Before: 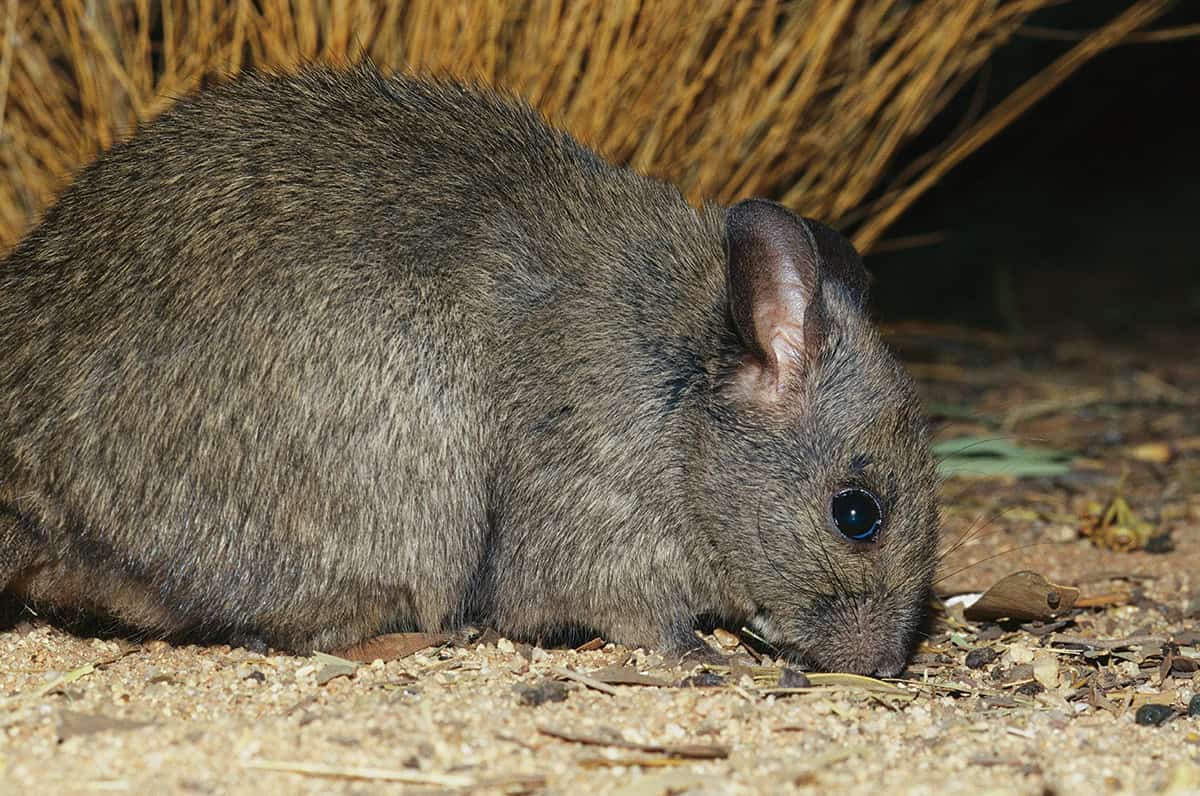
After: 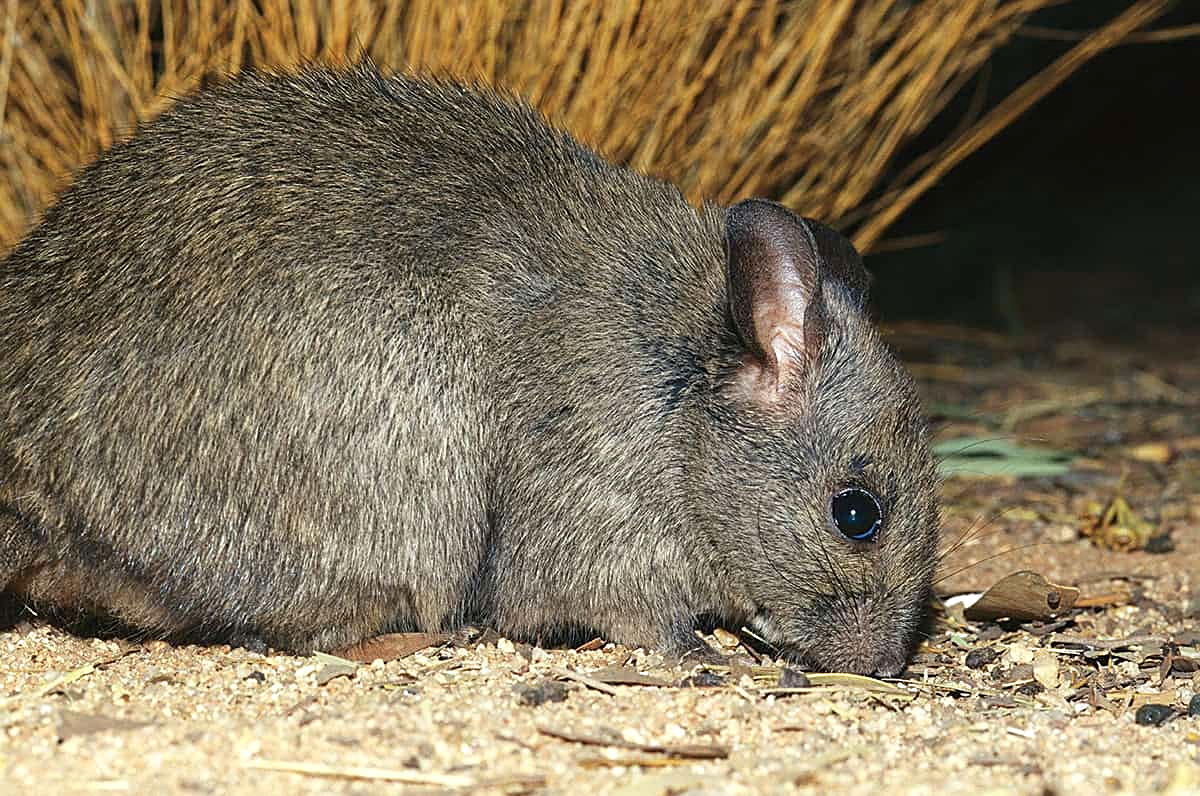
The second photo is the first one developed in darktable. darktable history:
sharpen: on, module defaults
exposure: exposure 0.406 EV, compensate highlight preservation false
